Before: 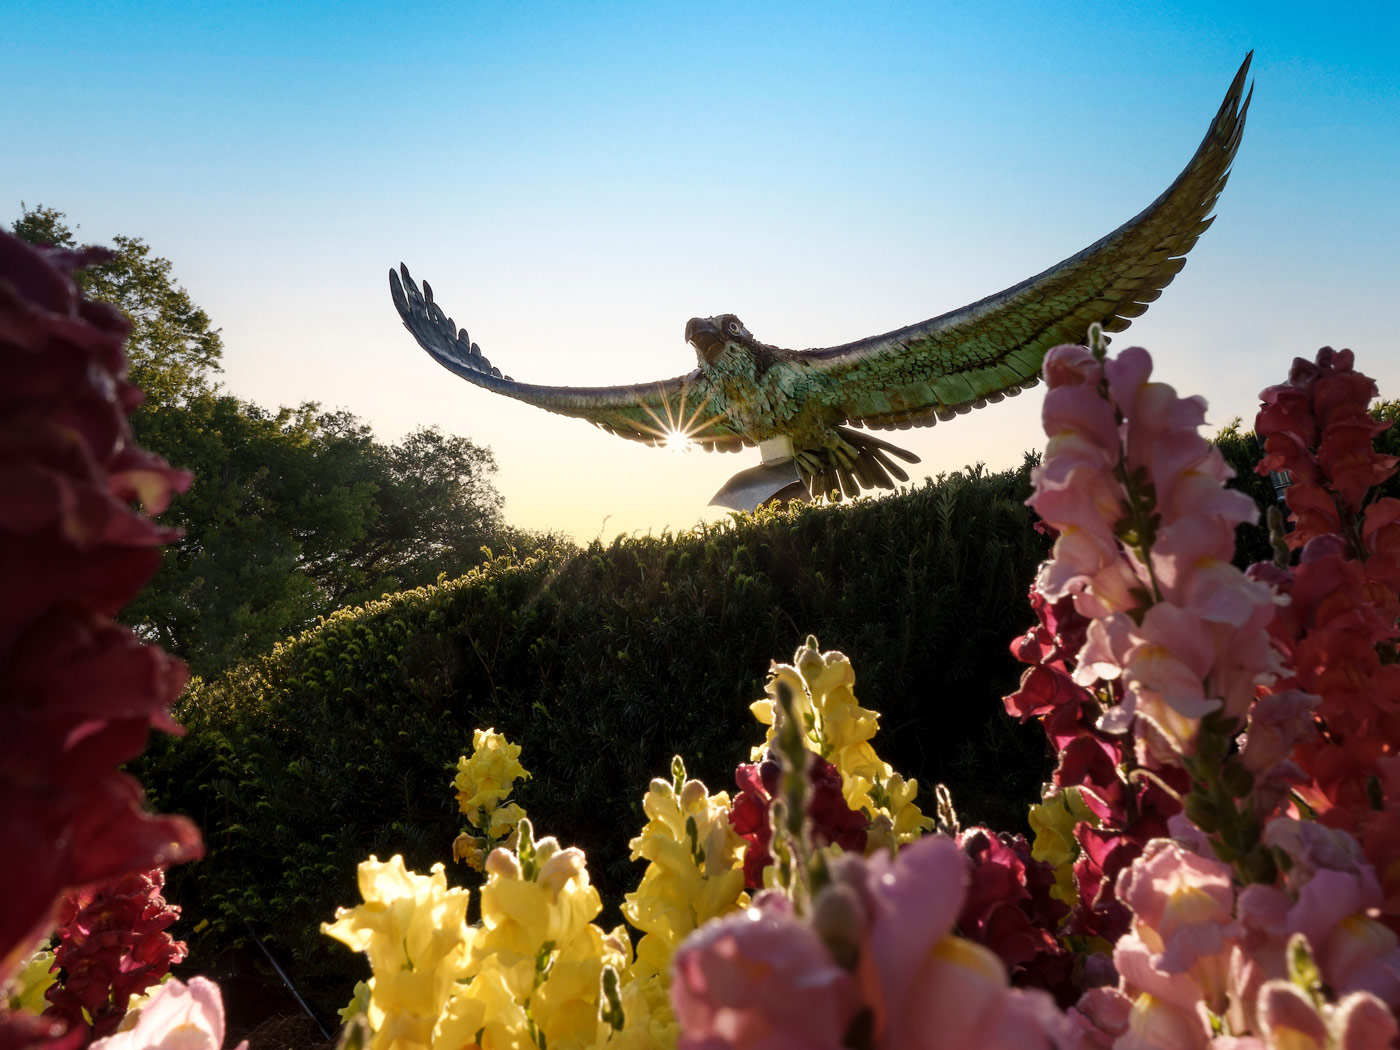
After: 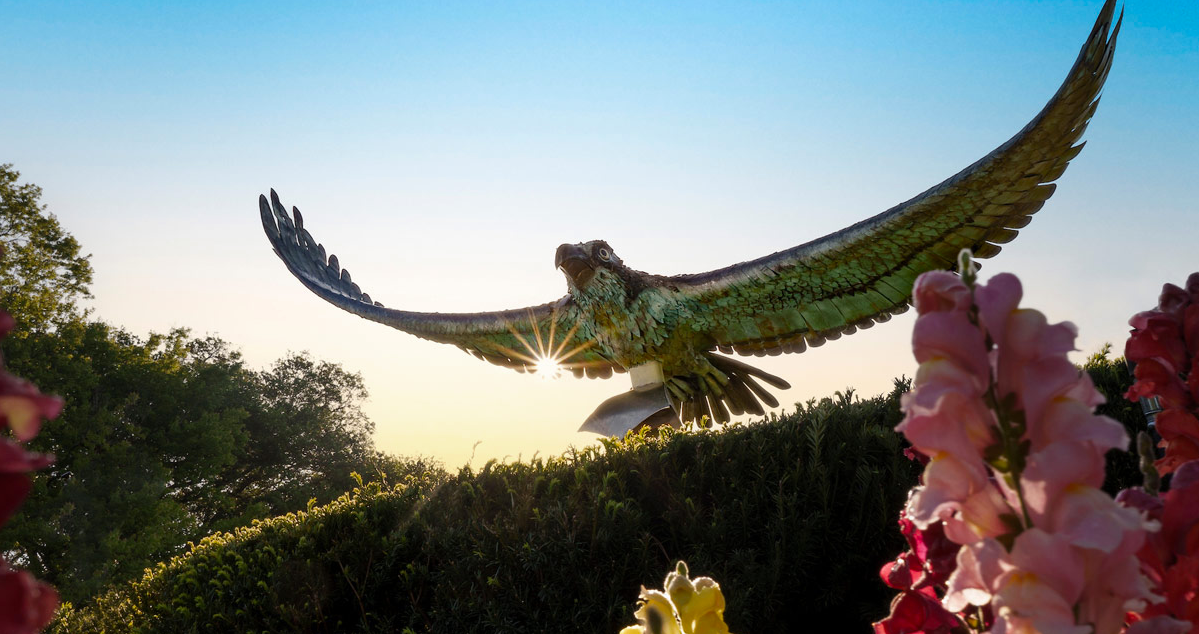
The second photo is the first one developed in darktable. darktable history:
crop and rotate: left 9.345%, top 7.22%, right 4.982%, bottom 32.331%
vibrance: vibrance 95.34%
